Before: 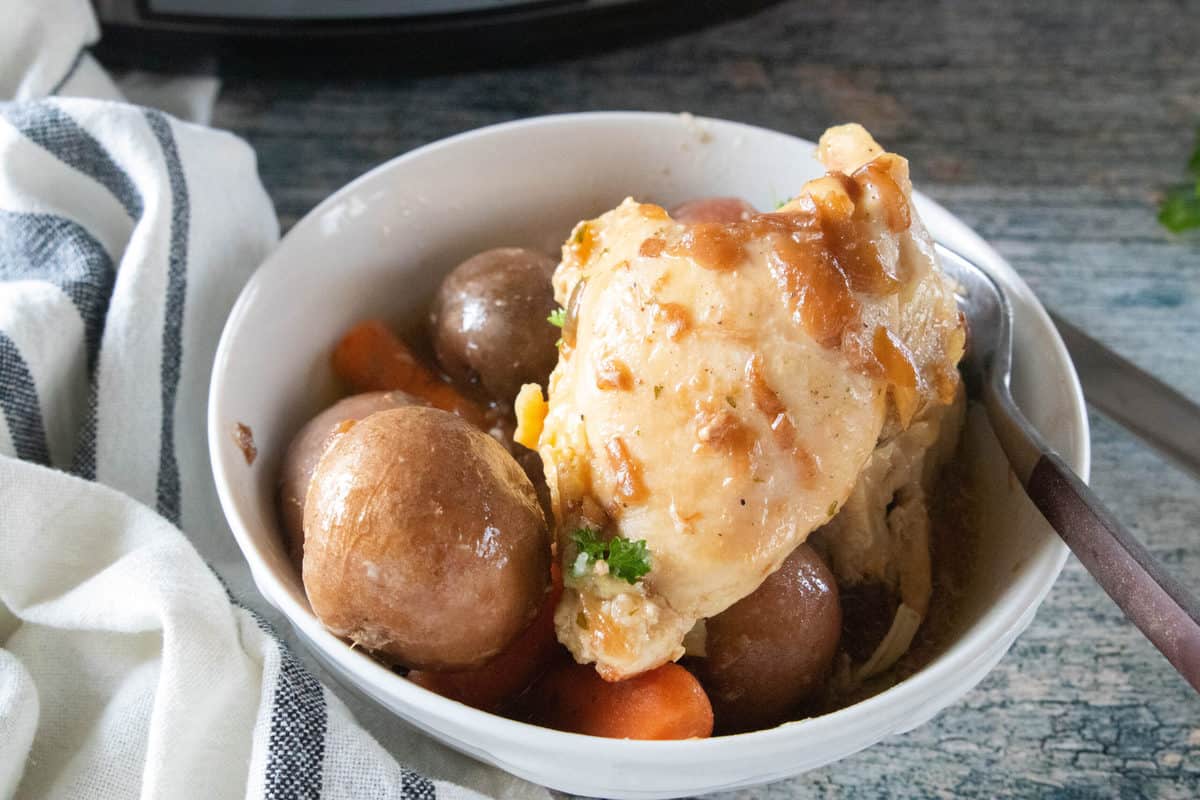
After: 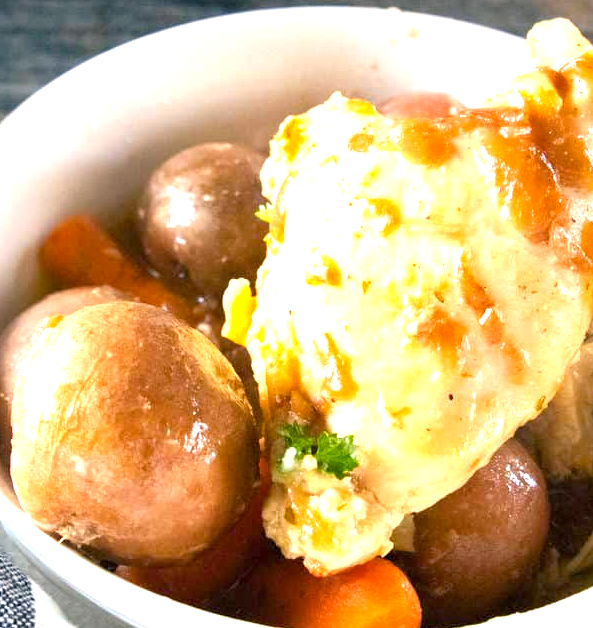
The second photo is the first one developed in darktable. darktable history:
crop and rotate: angle 0.02°, left 24.353%, top 13.219%, right 26.156%, bottom 8.224%
color balance rgb: shadows lift › chroma 2%, shadows lift › hue 217.2°, power › hue 60°, highlights gain › chroma 1%, highlights gain › hue 69.6°, global offset › luminance -0.5%, perceptual saturation grading › global saturation 15%, global vibrance 15%
exposure: exposure 1.223 EV, compensate highlight preservation false
